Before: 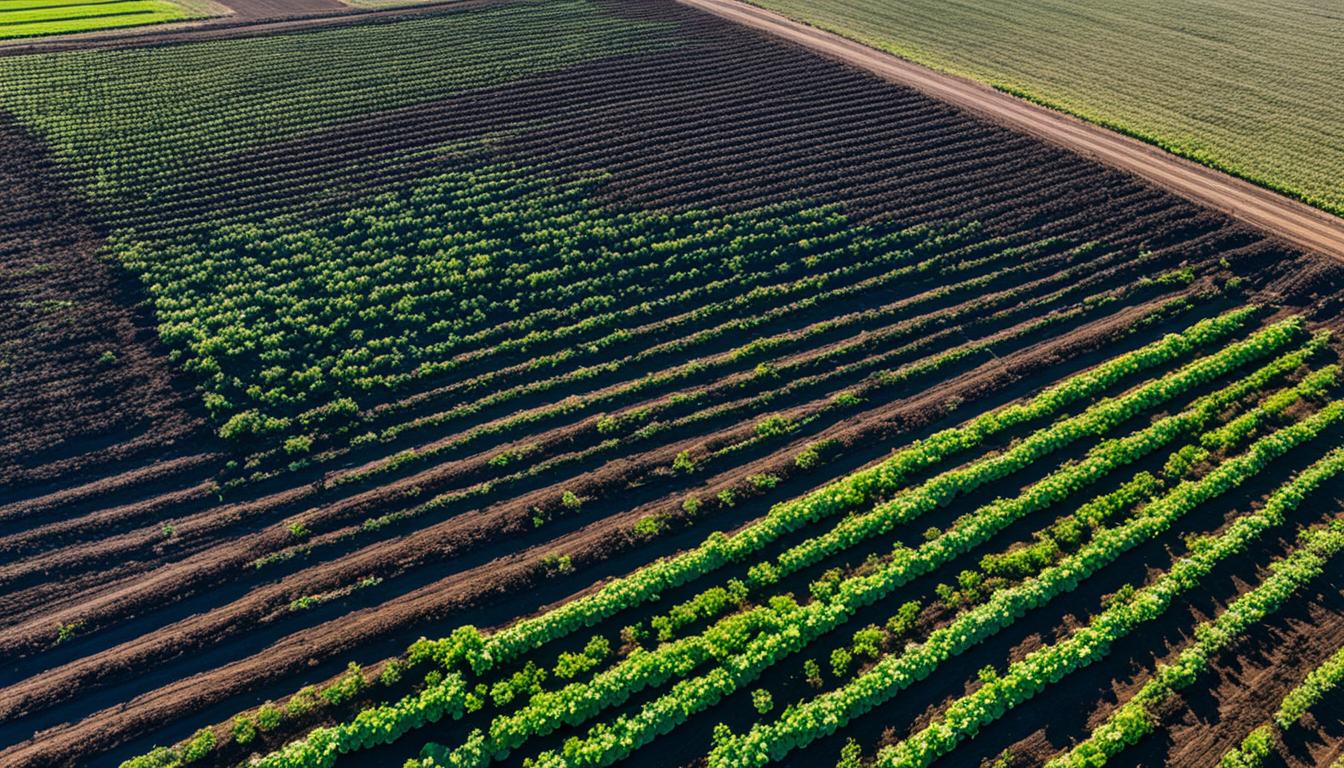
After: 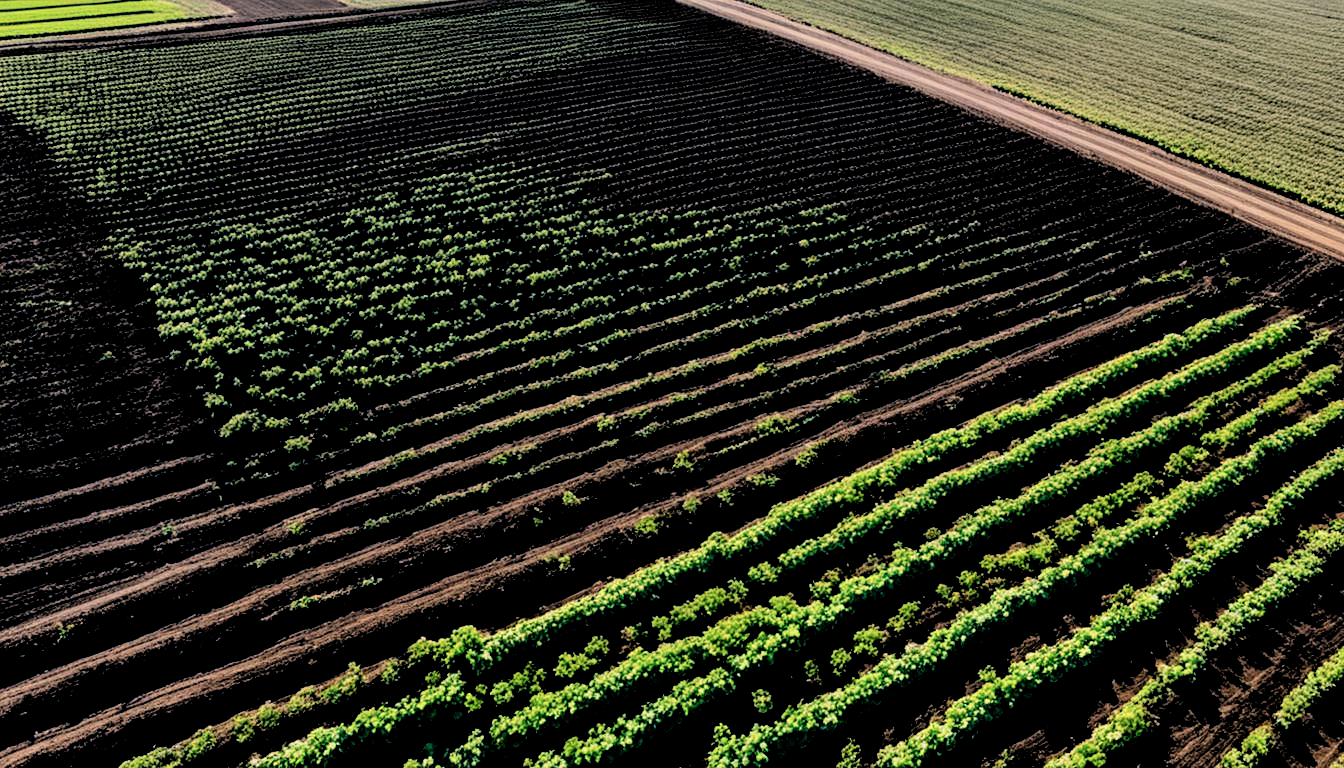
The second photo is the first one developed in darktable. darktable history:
filmic rgb: middle gray luminance 13.73%, black relative exposure -2.02 EV, white relative exposure 3.09 EV, threshold 3.05 EV, target black luminance 0%, hardness 1.82, latitude 58.73%, contrast 1.728, highlights saturation mix 4.59%, shadows ↔ highlights balance -37.4%, enable highlight reconstruction true
